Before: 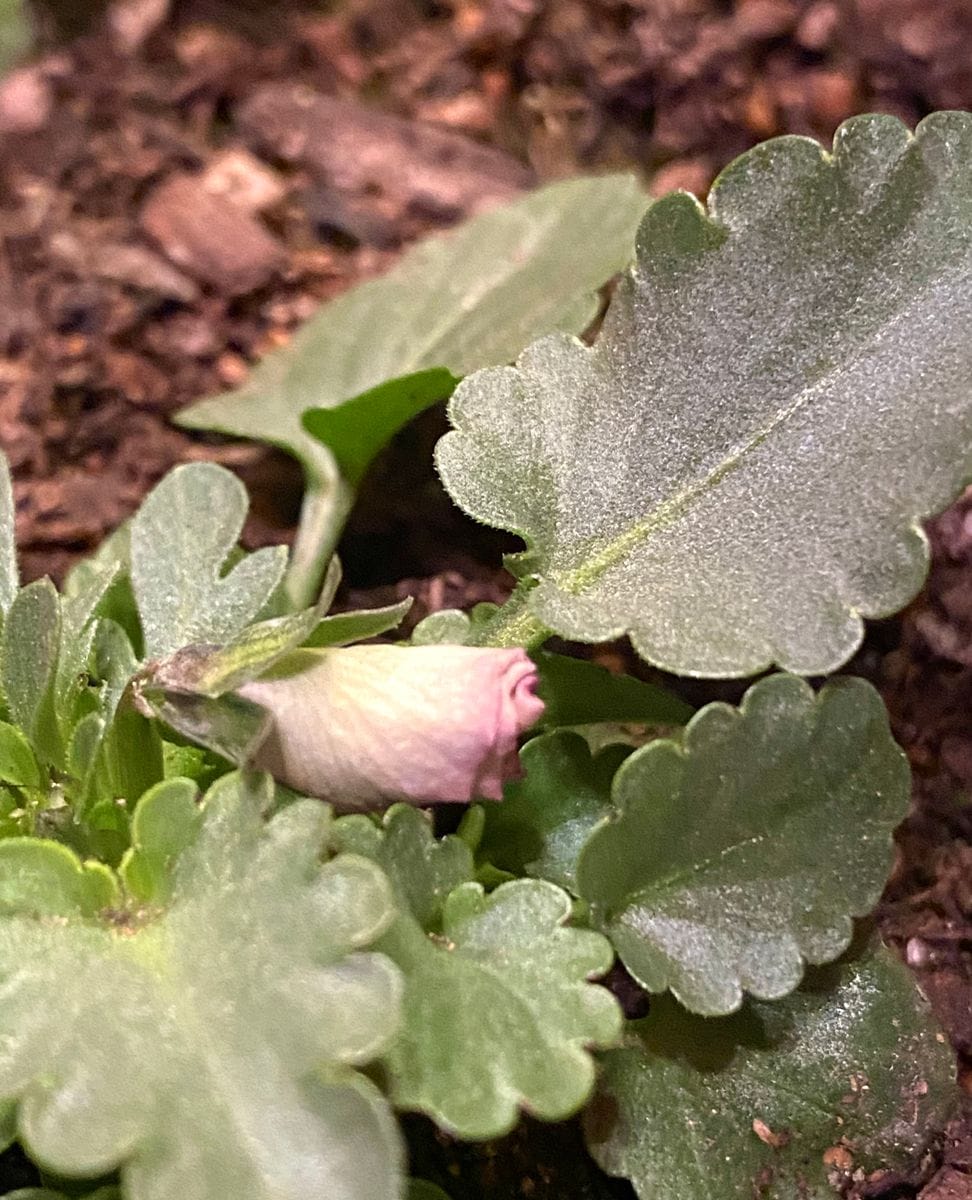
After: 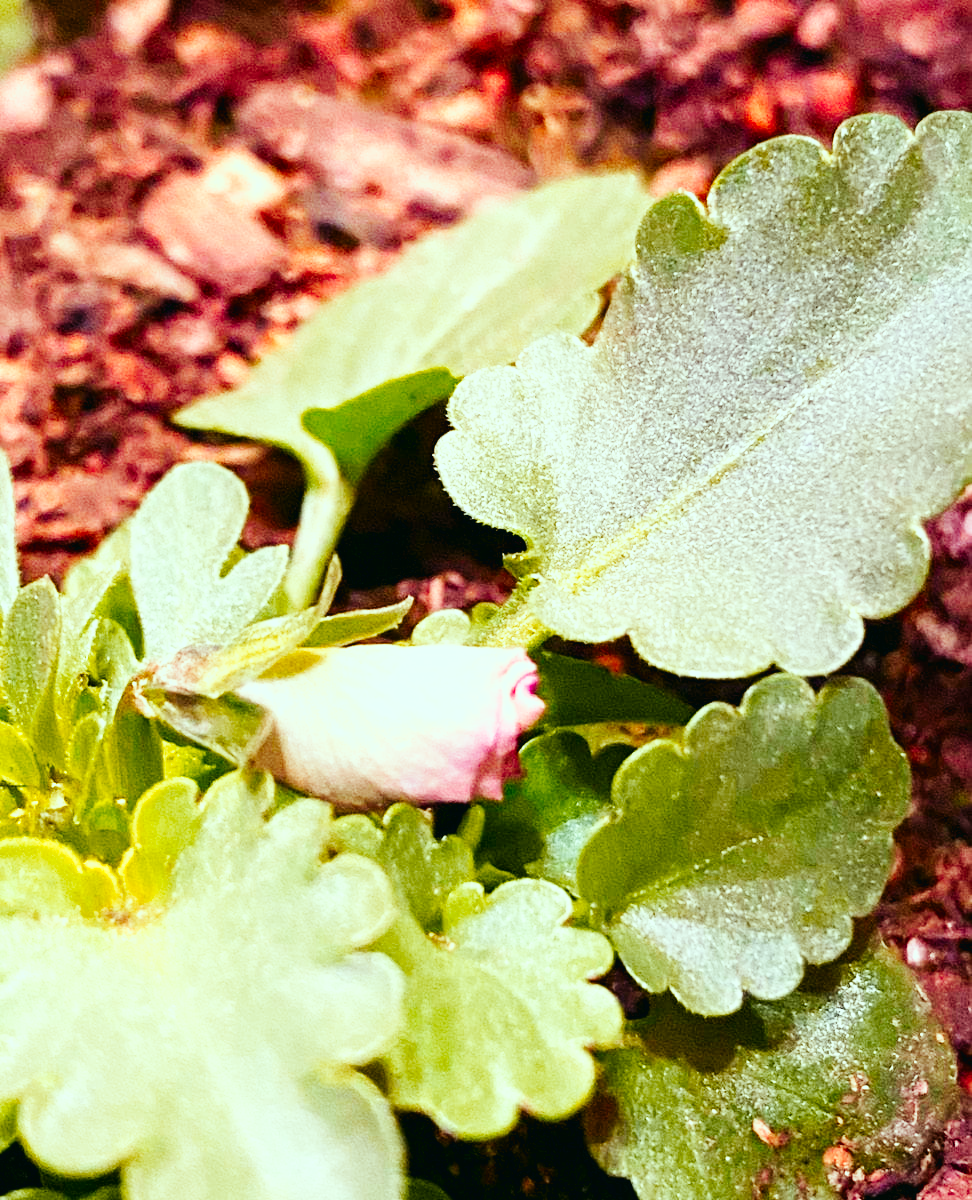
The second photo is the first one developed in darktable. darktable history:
color zones: curves: ch1 [(0.239, 0.552) (0.75, 0.5)]; ch2 [(0.25, 0.462) (0.749, 0.457)]
base curve: curves: ch0 [(0, 0.003) (0.001, 0.002) (0.006, 0.004) (0.02, 0.022) (0.048, 0.086) (0.094, 0.234) (0.162, 0.431) (0.258, 0.629) (0.385, 0.8) (0.548, 0.918) (0.751, 0.988) (1, 1)], preserve colors none
color correction: highlights a* -7.59, highlights b* 0.913, shadows a* -3.02, saturation 1.42
